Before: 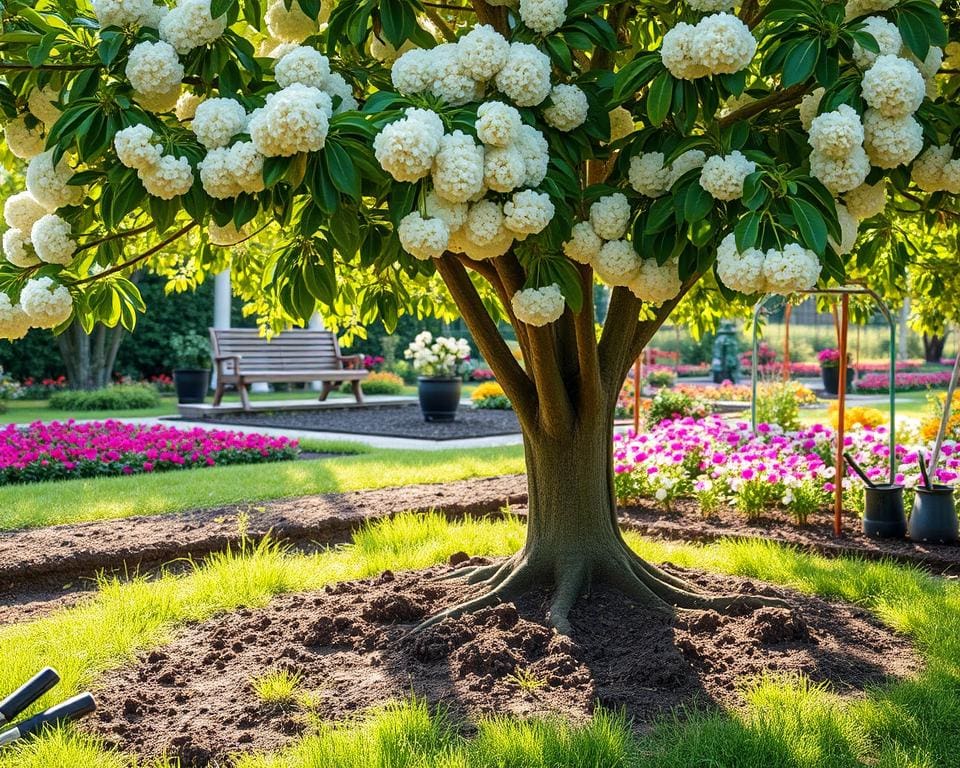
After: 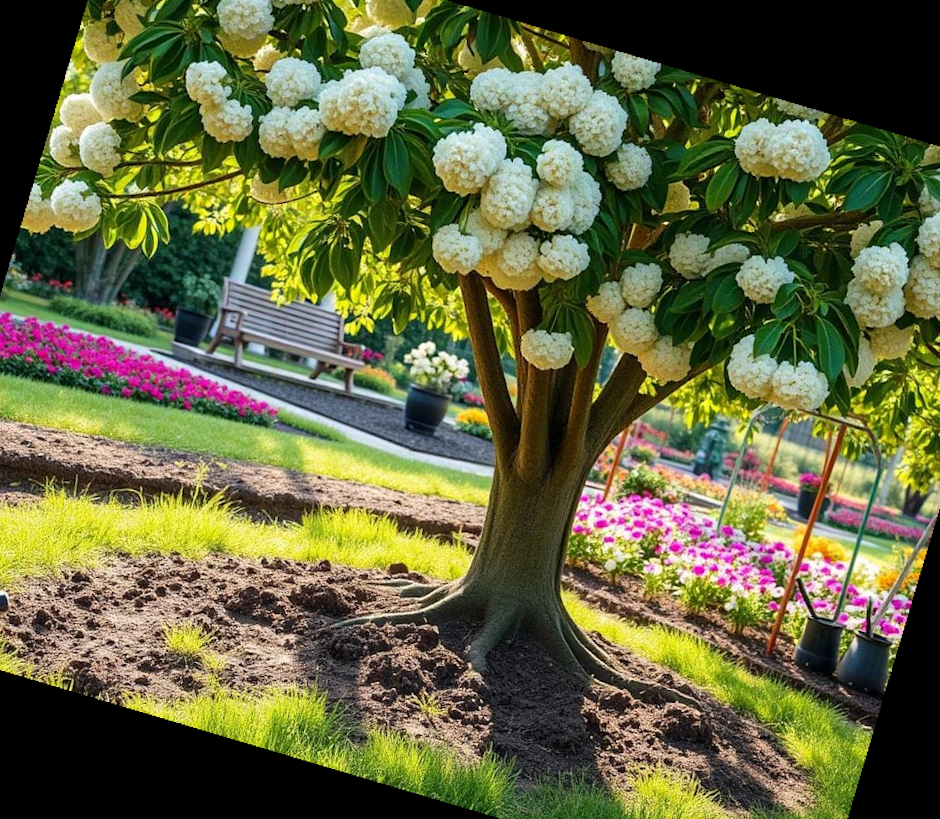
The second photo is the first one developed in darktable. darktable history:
crop and rotate: angle -3.27°, left 5.211%, top 5.211%, right 4.607%, bottom 4.607%
rotate and perspective: rotation 13.27°, automatic cropping off
